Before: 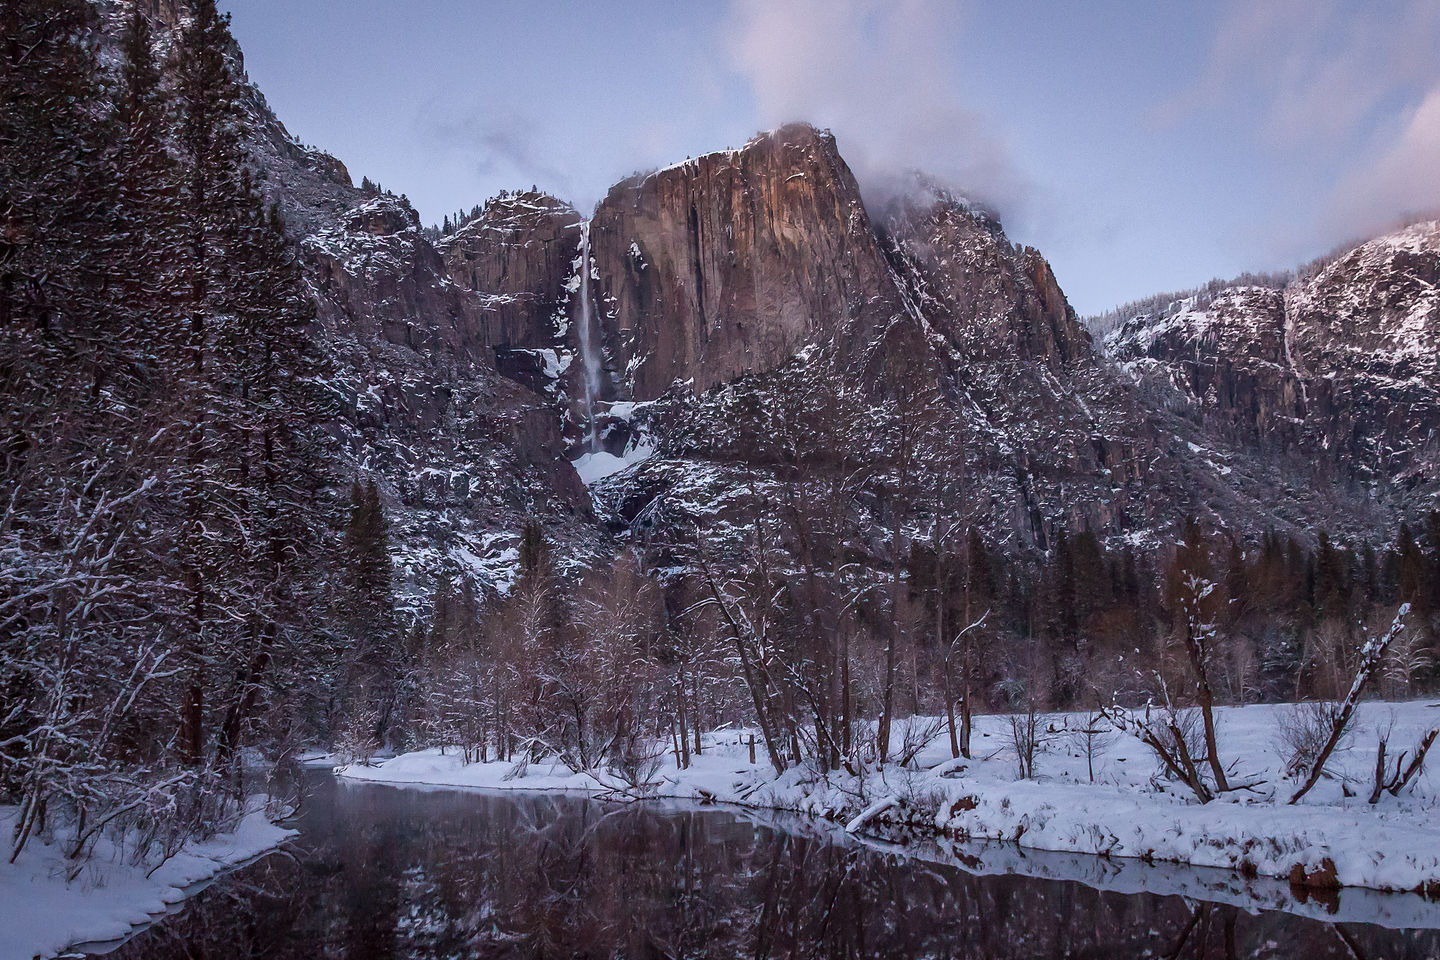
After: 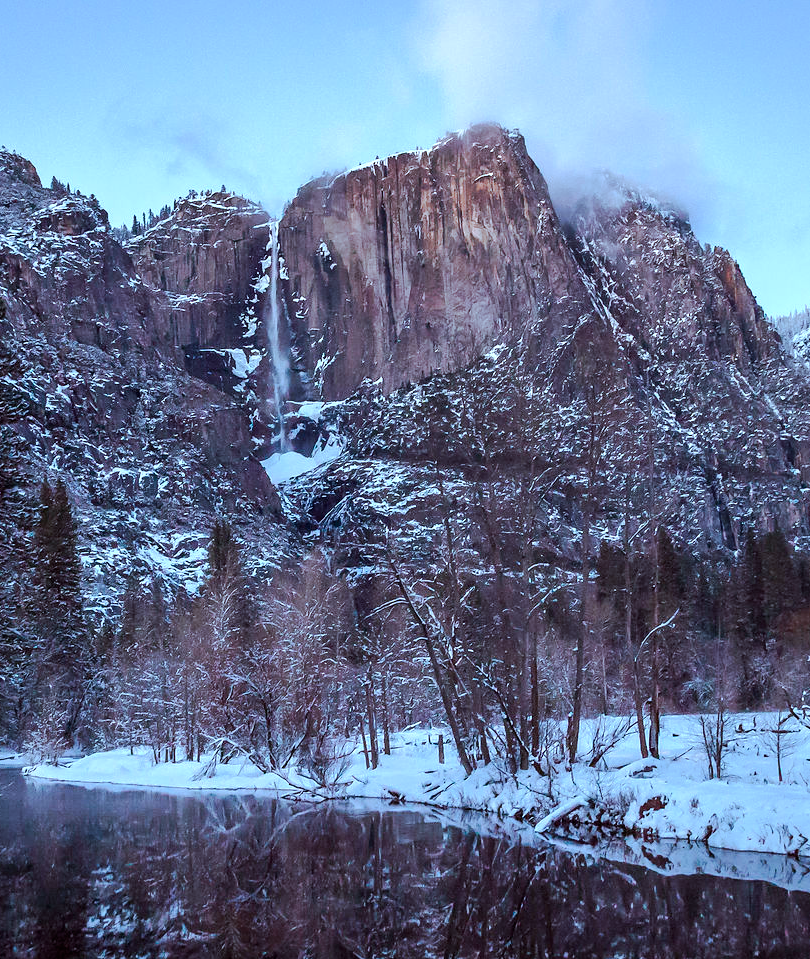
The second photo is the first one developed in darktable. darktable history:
crop: left 21.647%, right 22.064%, bottom 0.008%
exposure: black level correction 0, exposure 0.702 EV, compensate exposure bias true, compensate highlight preservation false
color correction: highlights a* -10.37, highlights b* -19.77
tone curve: curves: ch0 [(0, 0) (0.052, 0.018) (0.236, 0.207) (0.41, 0.417) (0.485, 0.518) (0.54, 0.584) (0.625, 0.666) (0.845, 0.828) (0.994, 0.964)]; ch1 [(0, 0) (0.136, 0.146) (0.317, 0.34) (0.382, 0.408) (0.434, 0.441) (0.472, 0.479) (0.498, 0.501) (0.557, 0.558) (0.616, 0.59) (0.739, 0.7) (1, 1)]; ch2 [(0, 0) (0.352, 0.403) (0.447, 0.466) (0.482, 0.482) (0.528, 0.526) (0.586, 0.577) (0.618, 0.621) (0.785, 0.747) (1, 1)], preserve colors none
